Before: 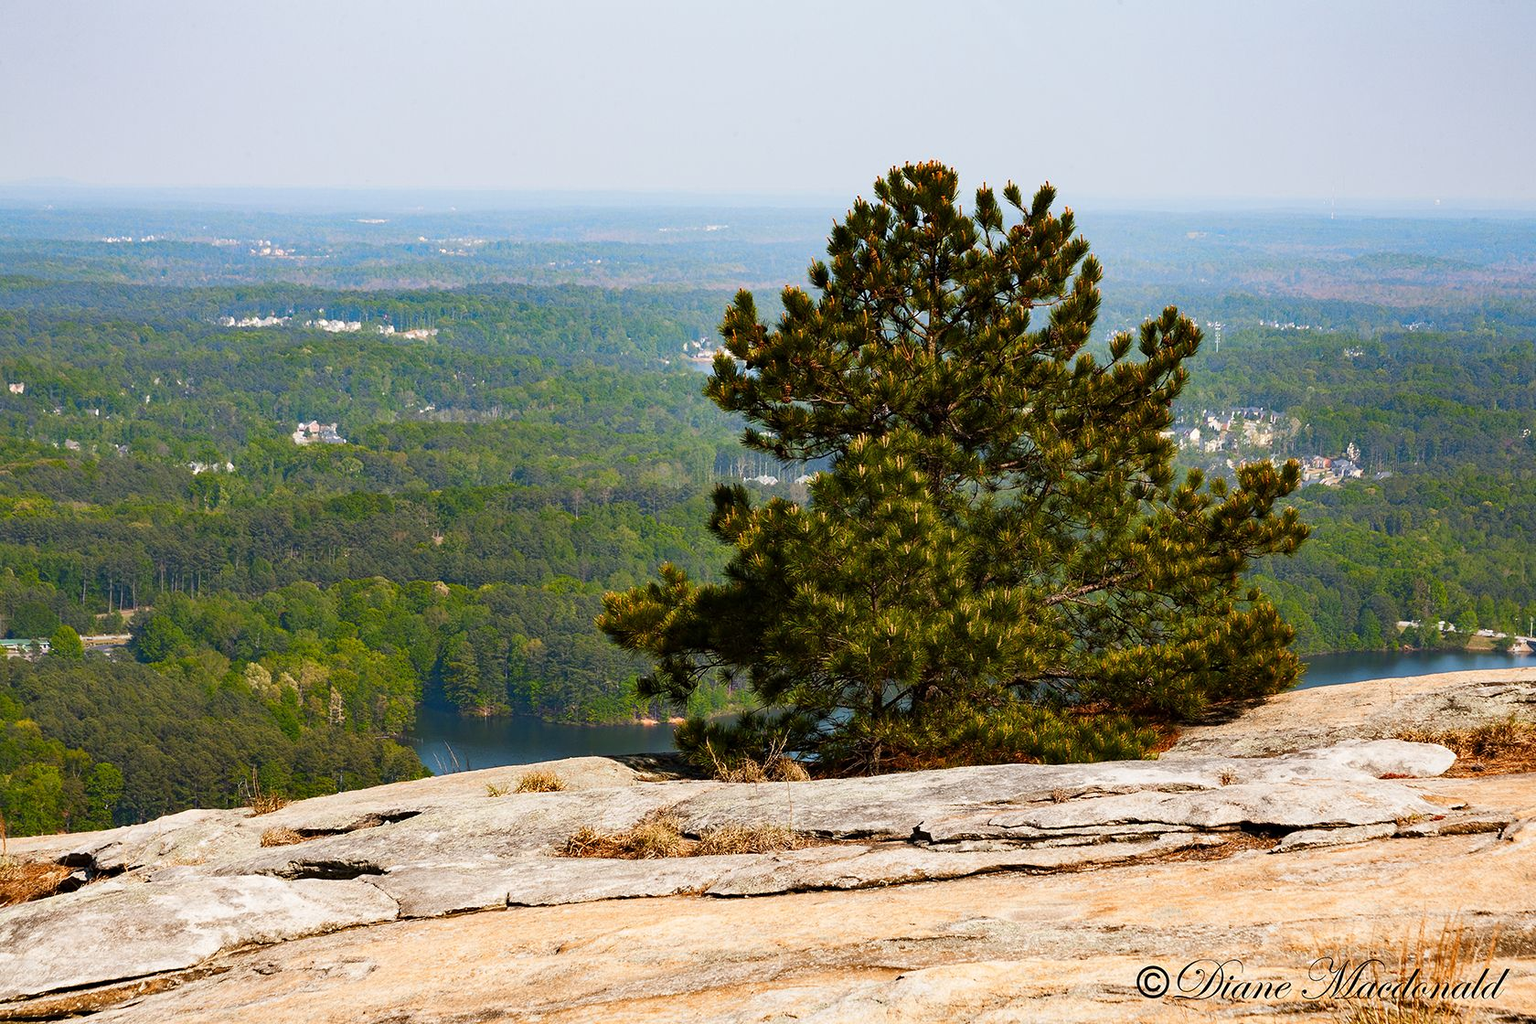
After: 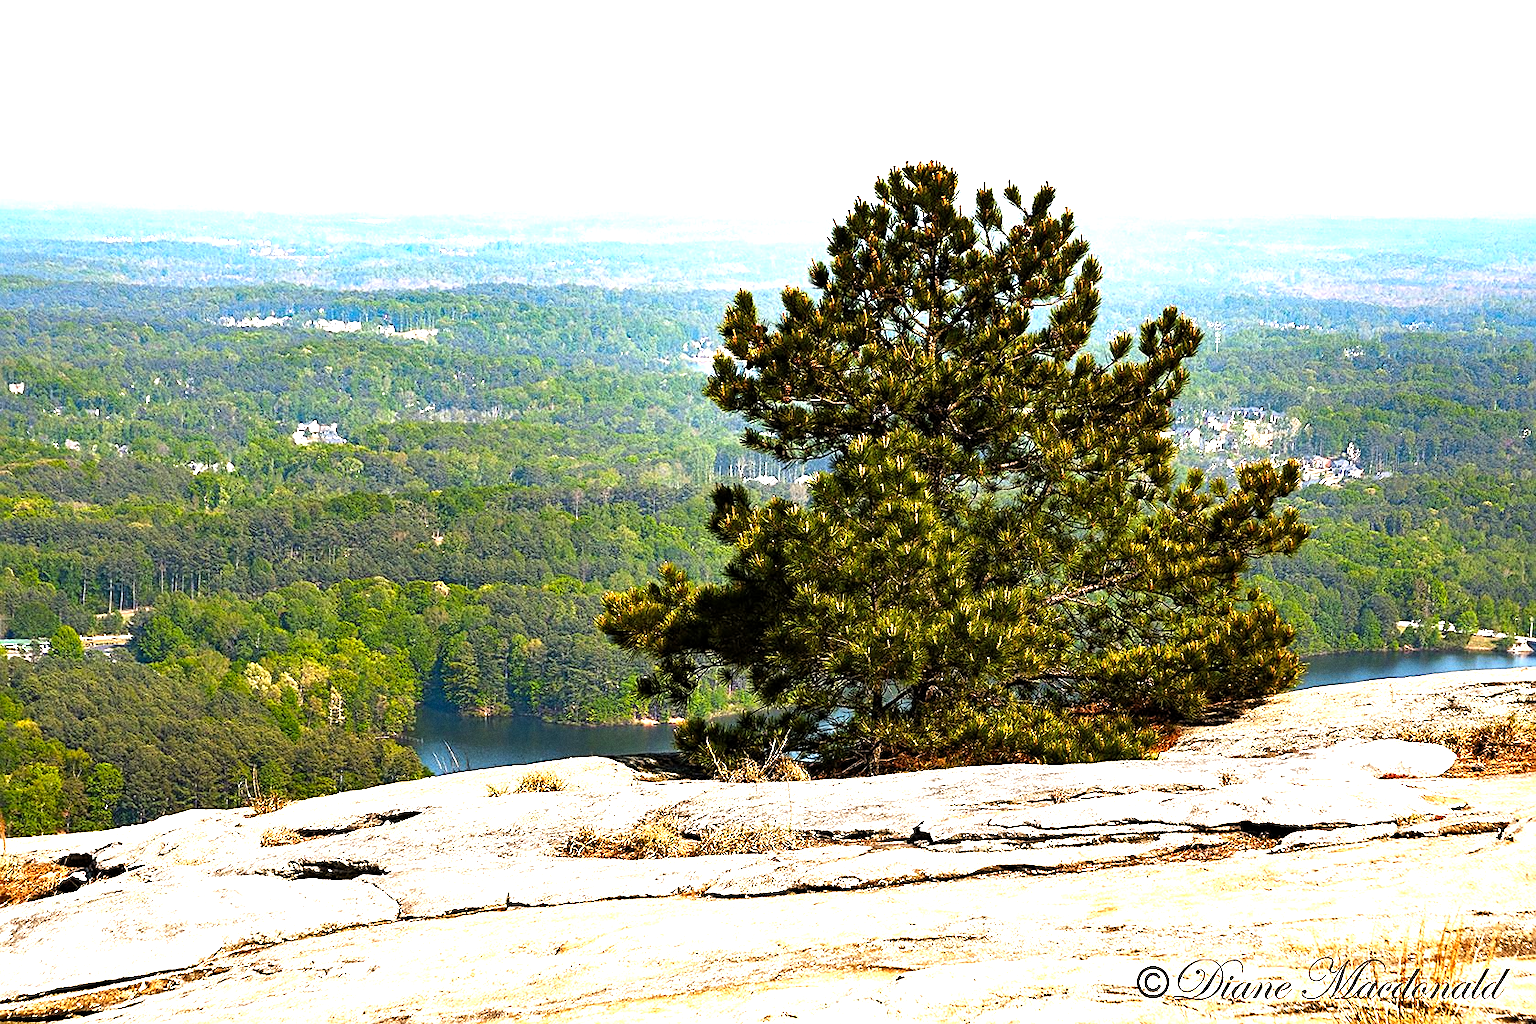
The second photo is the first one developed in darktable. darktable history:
grain: on, module defaults
sharpen: on, module defaults
levels: levels [0.012, 0.367, 0.697]
